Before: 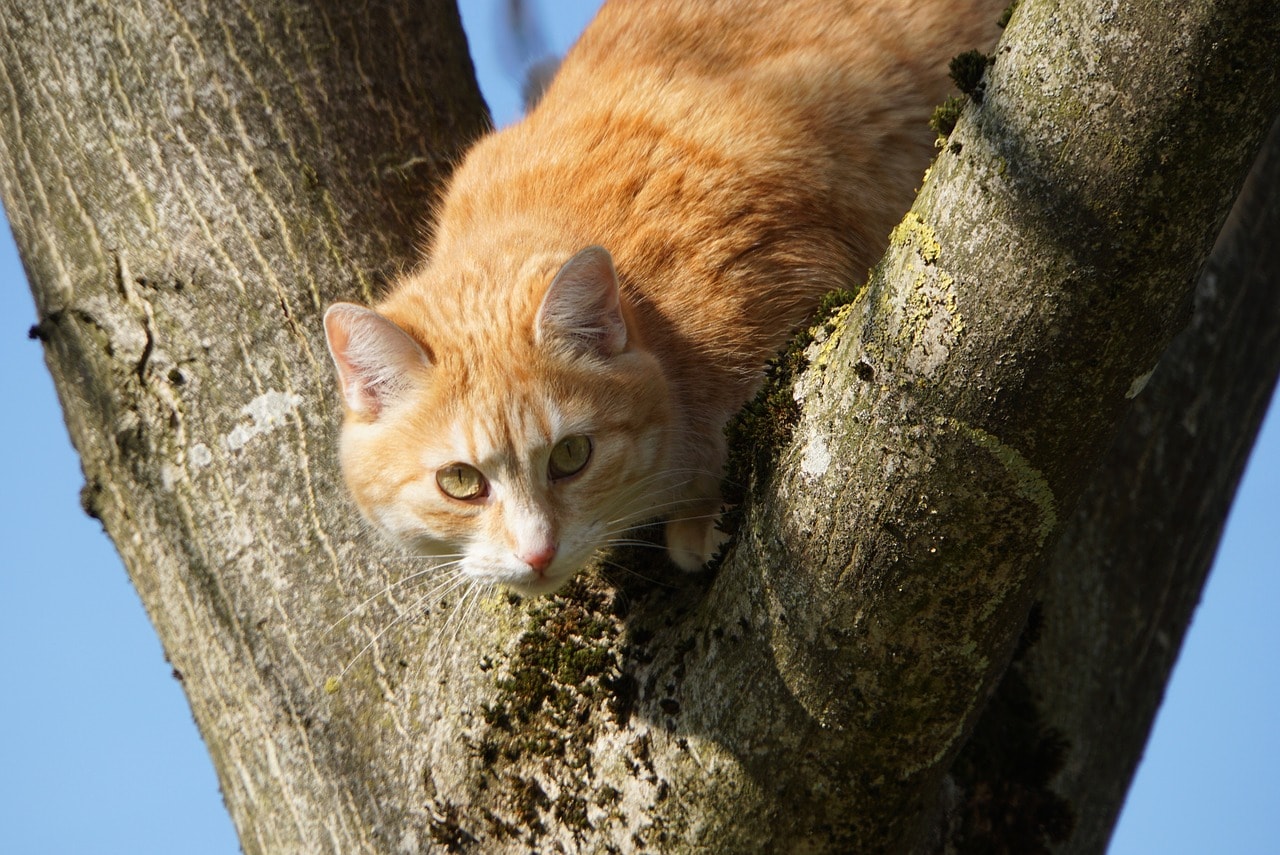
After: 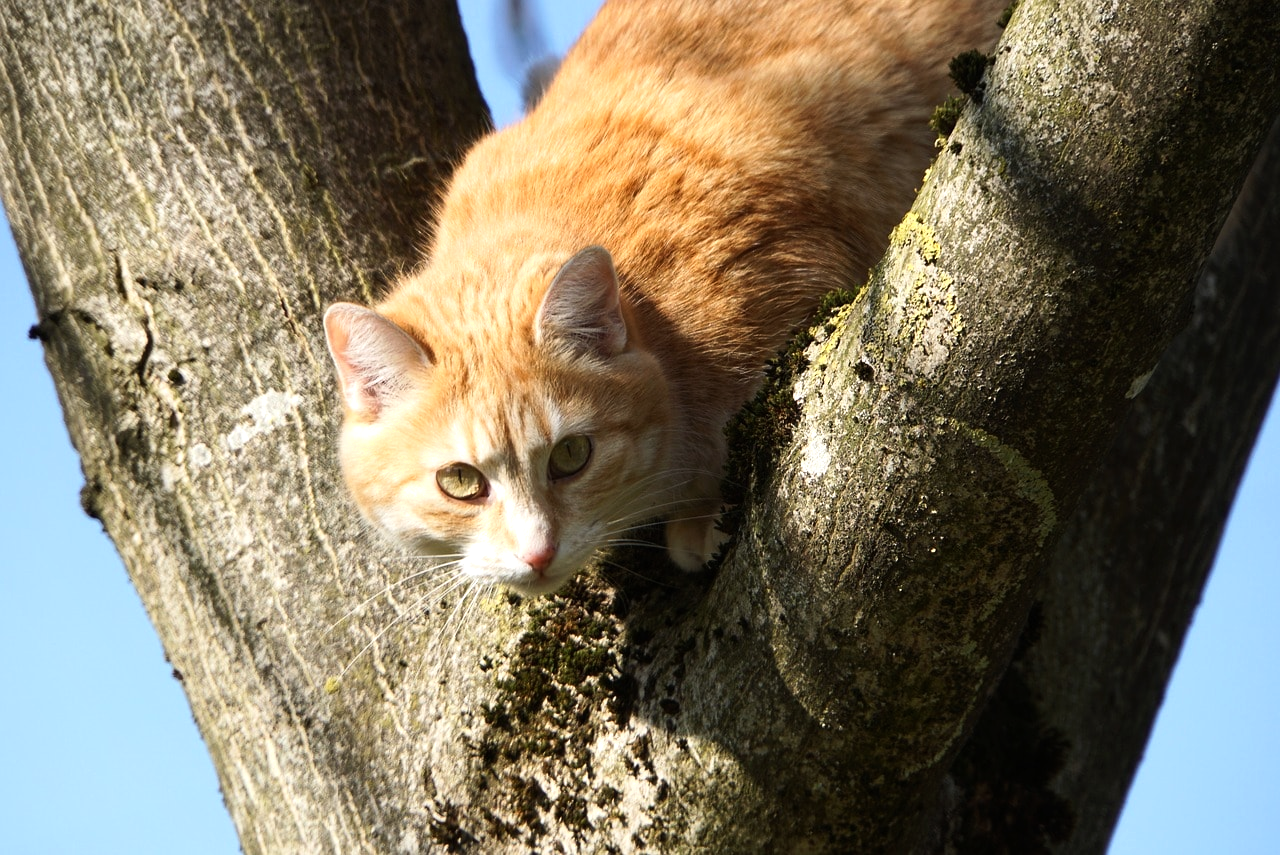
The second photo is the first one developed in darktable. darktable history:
tone equalizer: -8 EV -0.43 EV, -7 EV -0.361 EV, -6 EV -0.297 EV, -5 EV -0.209 EV, -3 EV 0.253 EV, -2 EV 0.328 EV, -1 EV 0.397 EV, +0 EV 0.434 EV, edges refinement/feathering 500, mask exposure compensation -1.57 EV, preserve details no
shadows and highlights: shadows 1.04, highlights 41.19
